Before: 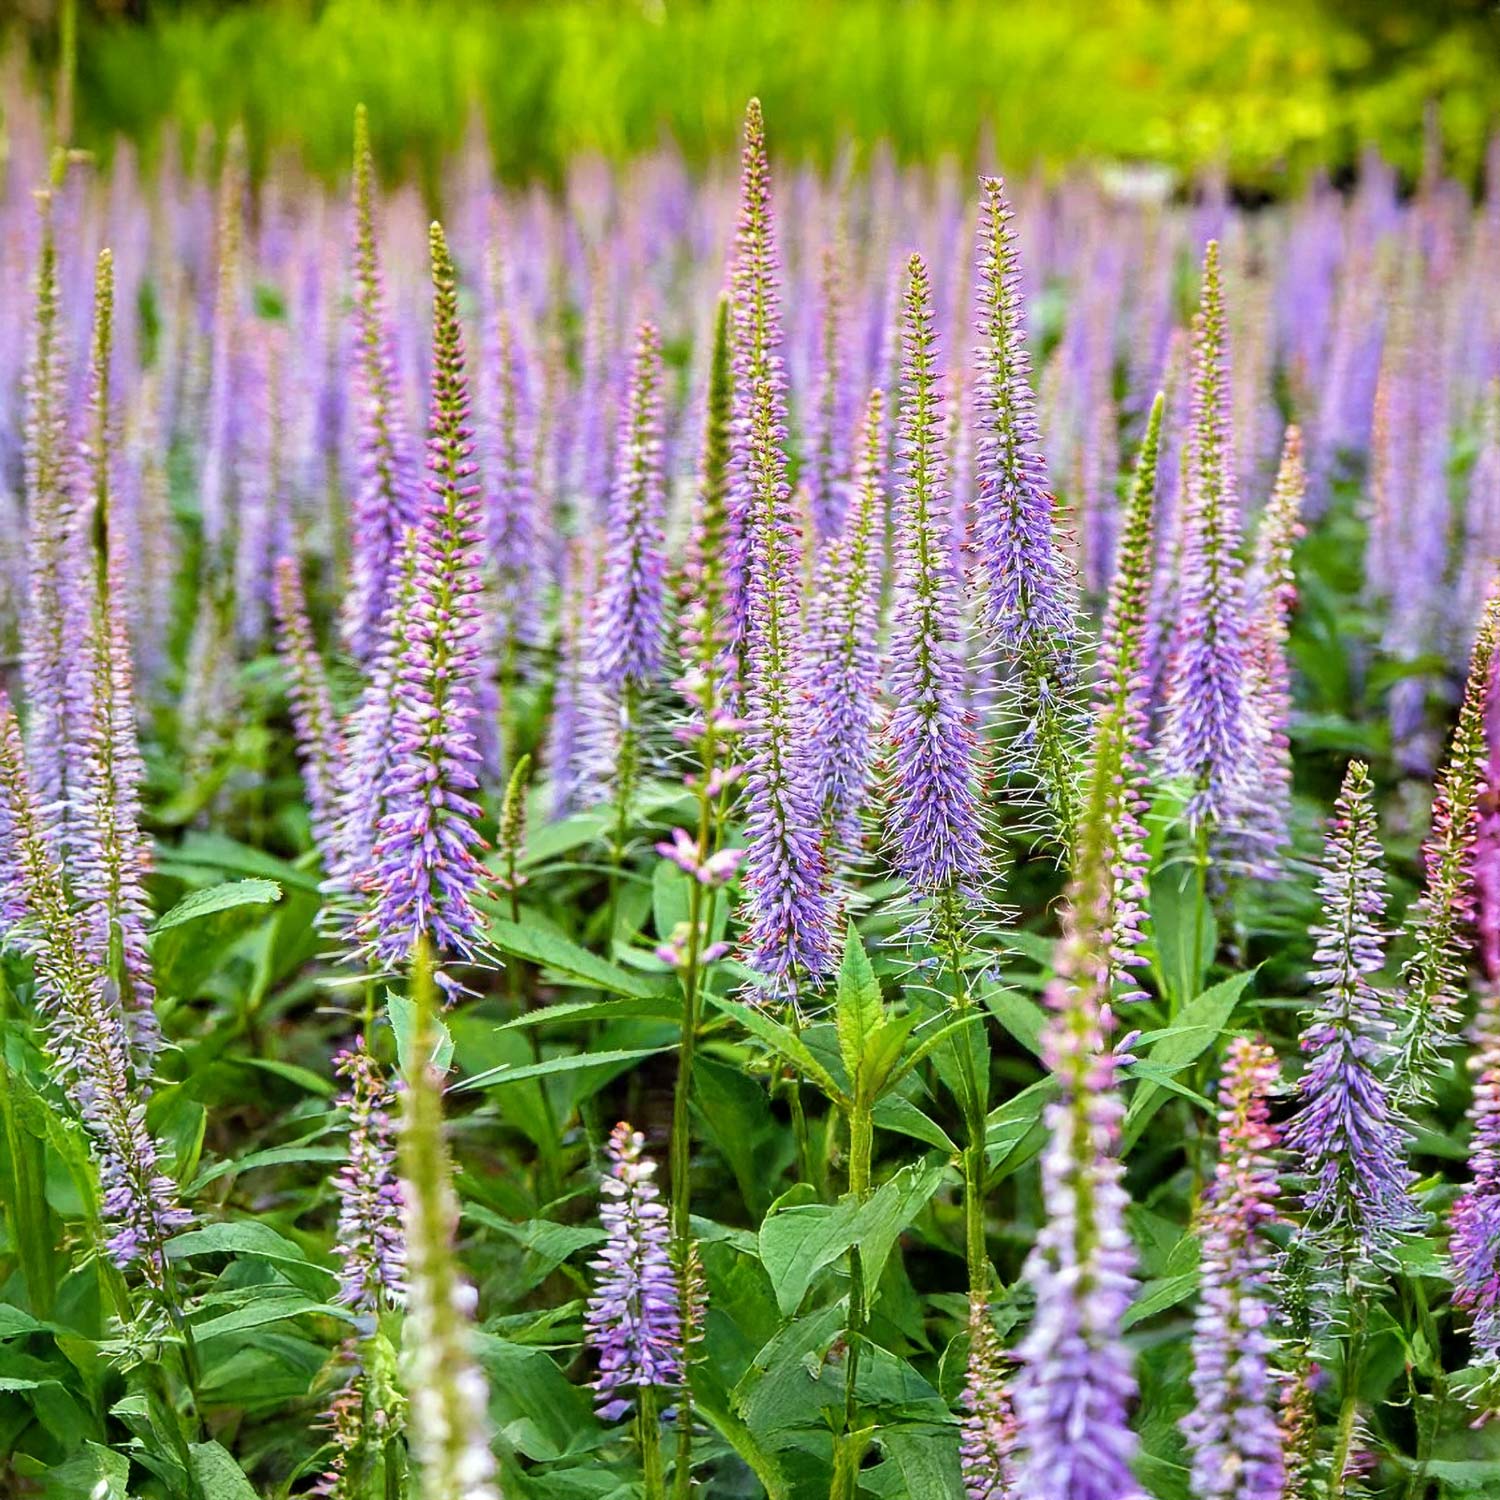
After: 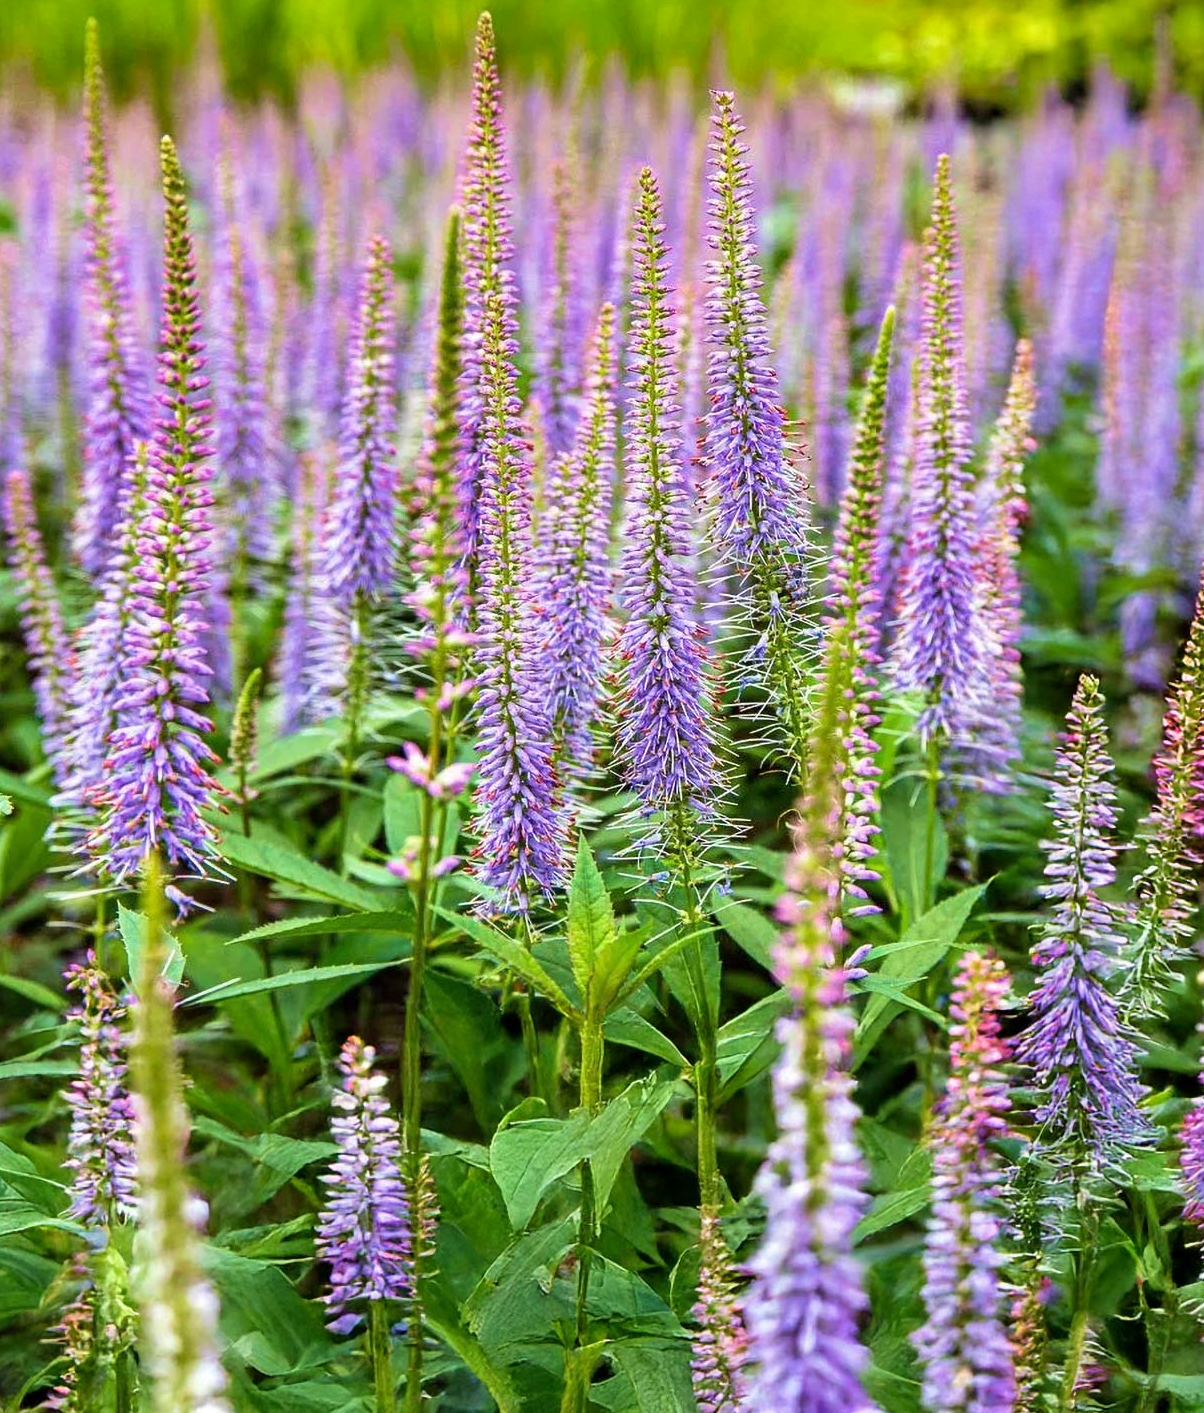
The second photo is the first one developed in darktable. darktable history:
crop and rotate: left 17.959%, top 5.771%, right 1.742%
shadows and highlights: shadows 37.27, highlights -28.18, soften with gaussian
velvia: on, module defaults
